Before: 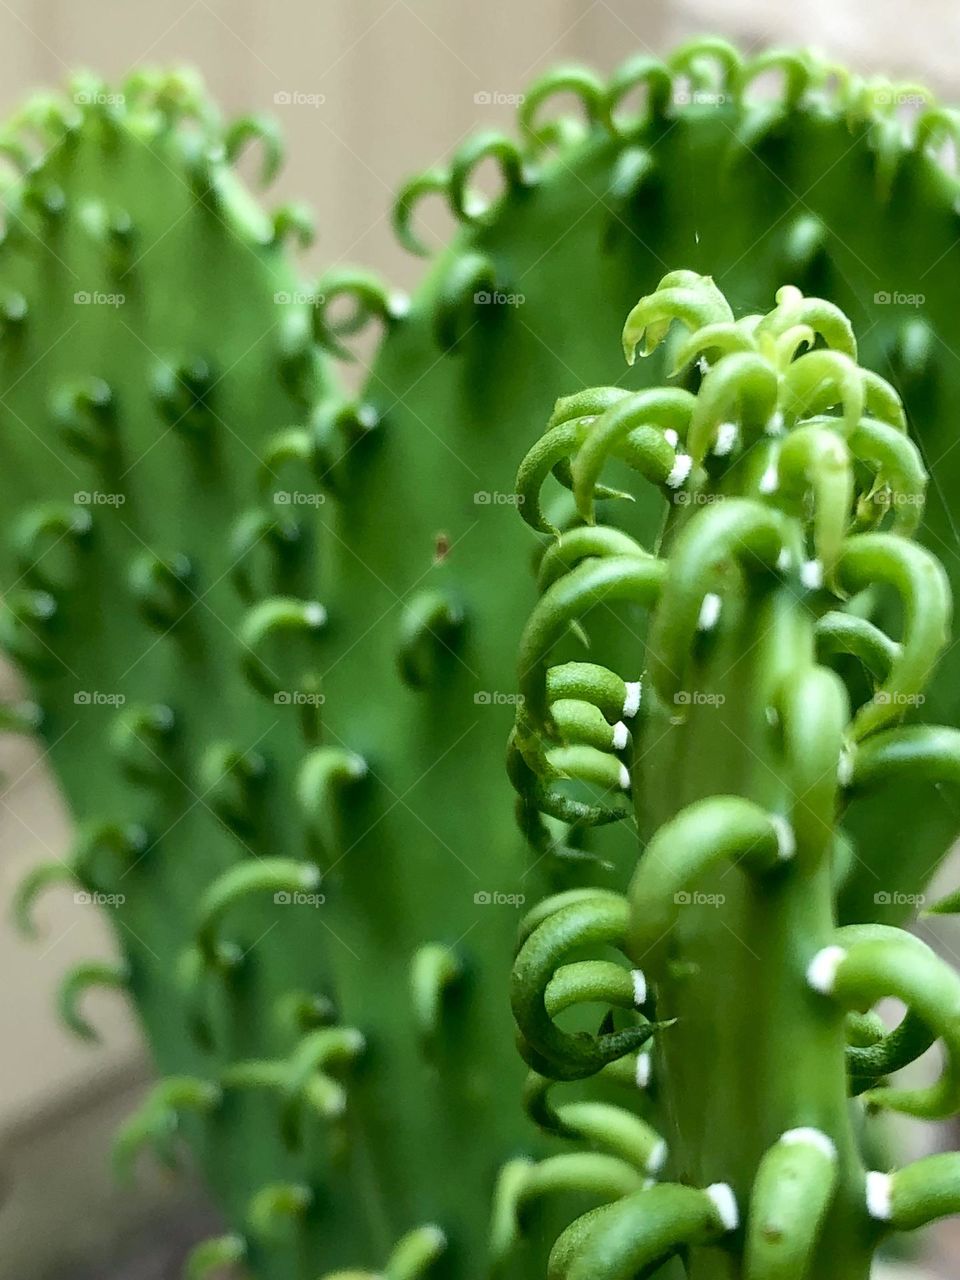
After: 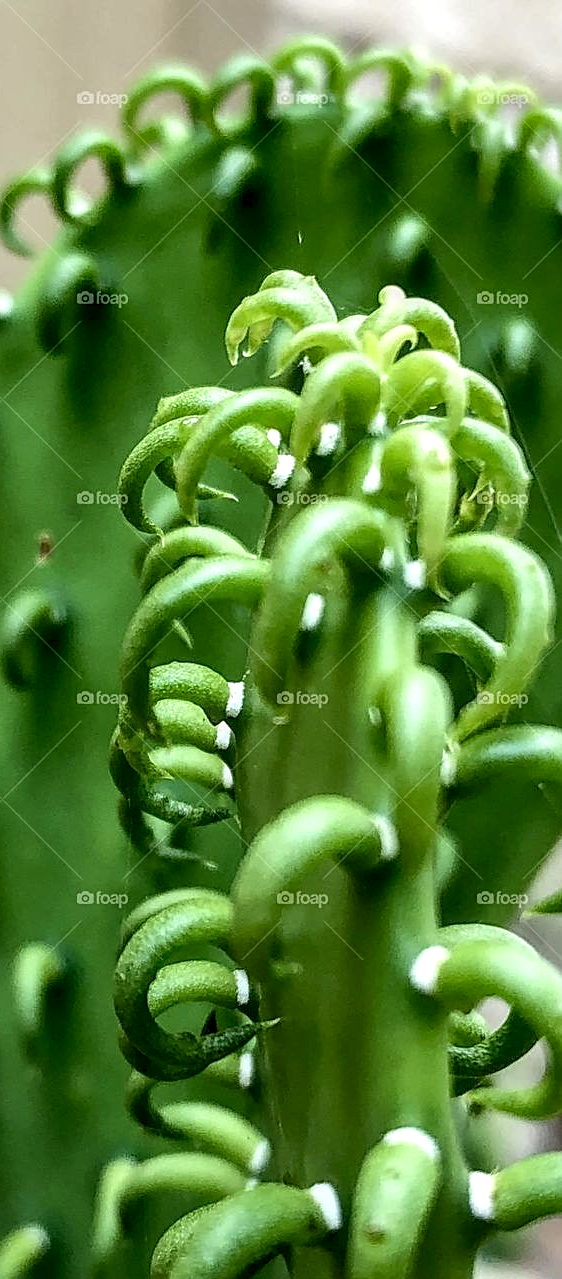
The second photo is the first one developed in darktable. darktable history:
crop: left 41.428%
sharpen: on, module defaults
local contrast: highlights 25%, detail 150%
